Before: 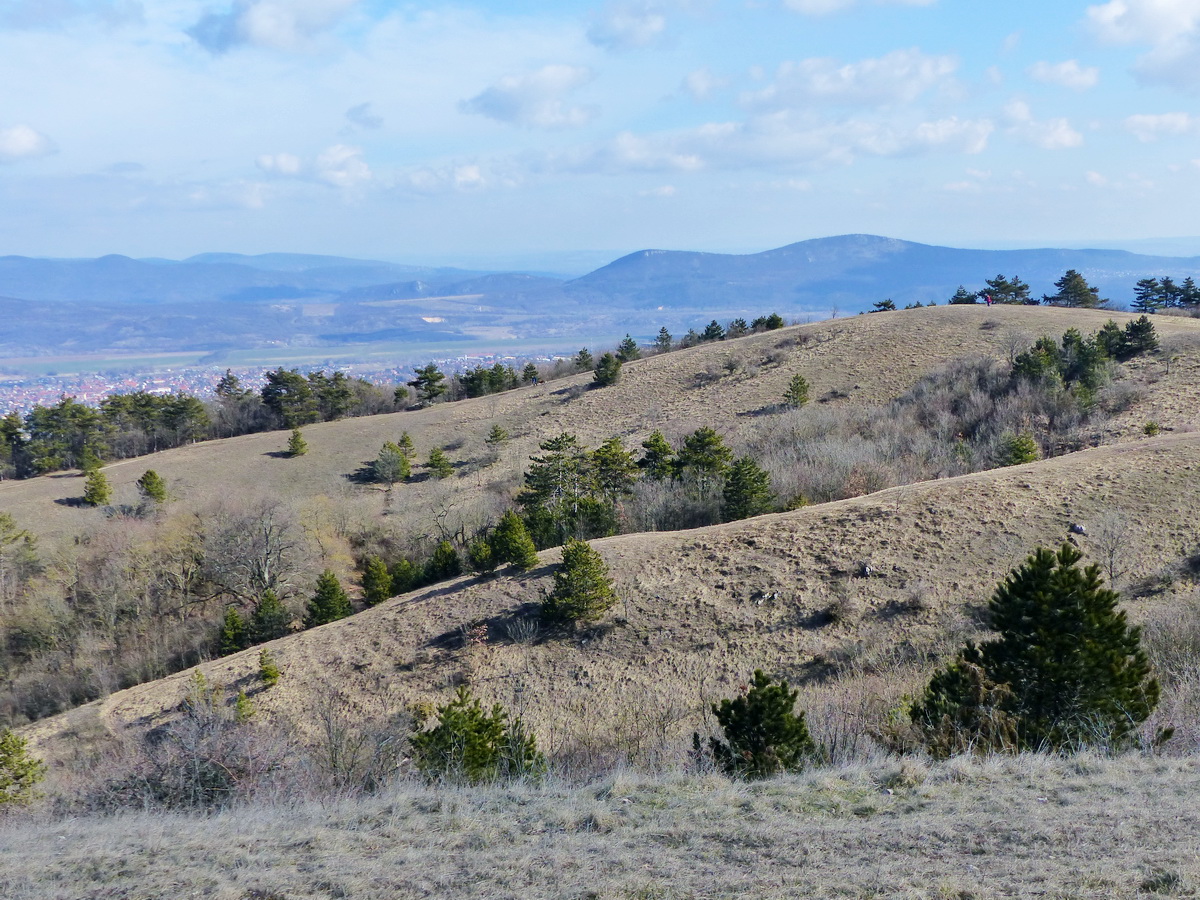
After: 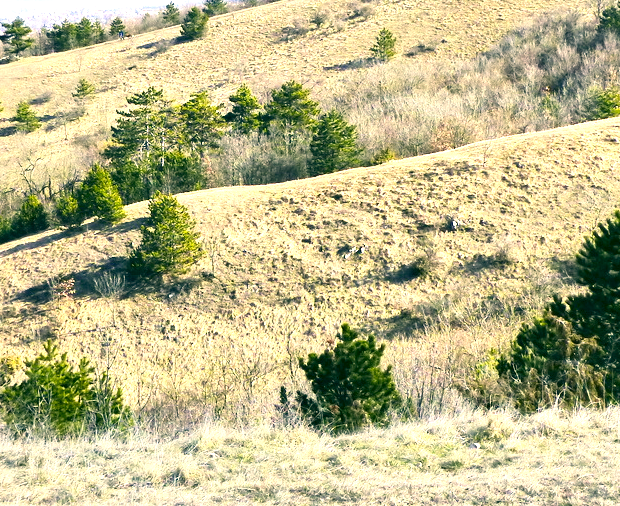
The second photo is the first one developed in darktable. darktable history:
color correction: highlights a* 4.96, highlights b* 23.57, shadows a* -16.2, shadows b* 3.71
crop: left 34.42%, top 38.455%, right 13.912%, bottom 5.236%
exposure: black level correction 0, exposure 1.612 EV, compensate highlight preservation false
